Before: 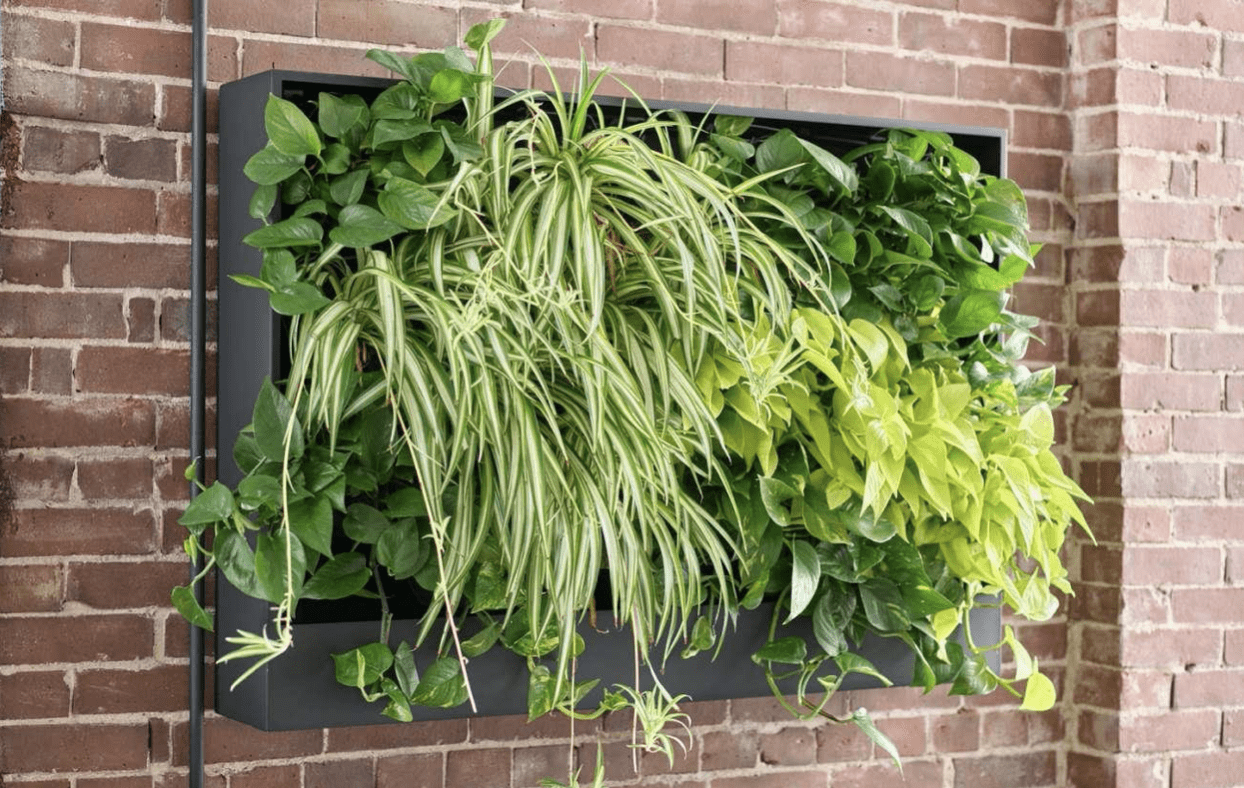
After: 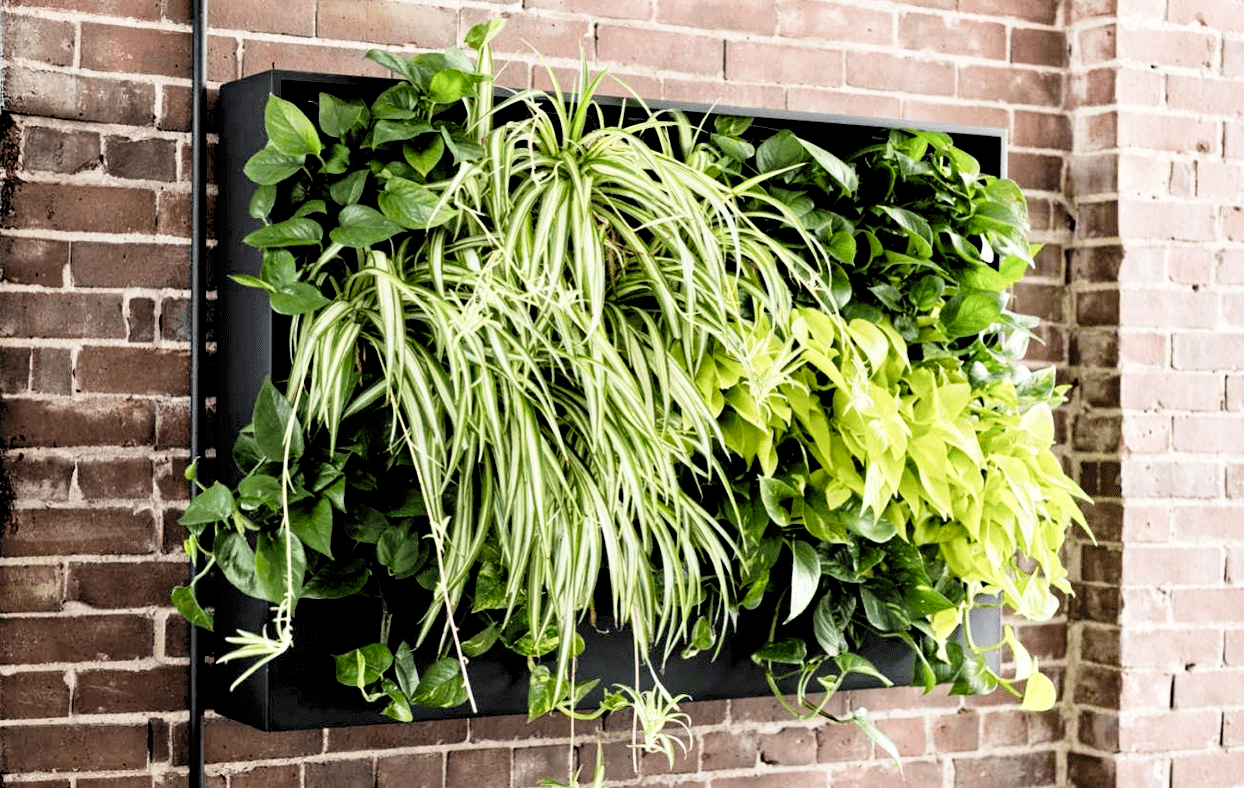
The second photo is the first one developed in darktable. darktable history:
contrast brightness saturation: contrast 0.084, saturation 0.204
levels: mode automatic, black 8.51%
base curve: curves: ch0 [(0, 0) (0.028, 0.03) (0.121, 0.232) (0.46, 0.748) (0.859, 0.968) (1, 1)], preserve colors none
